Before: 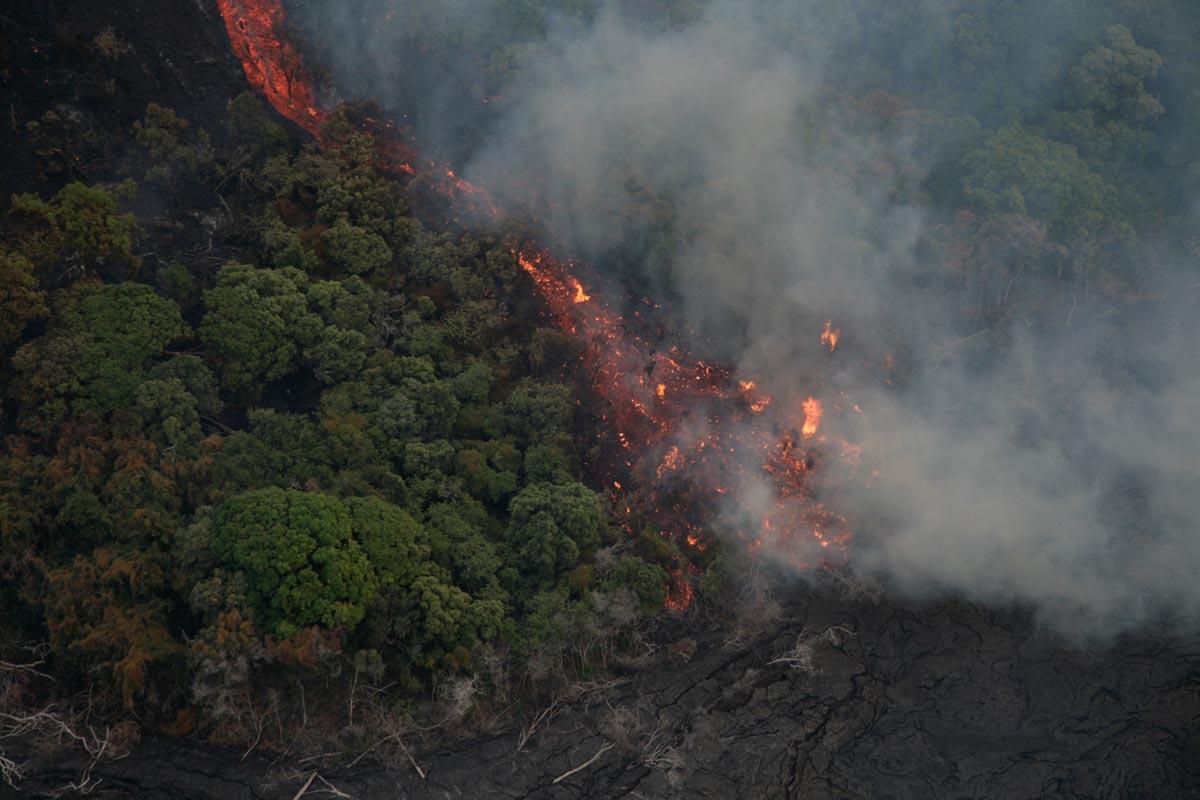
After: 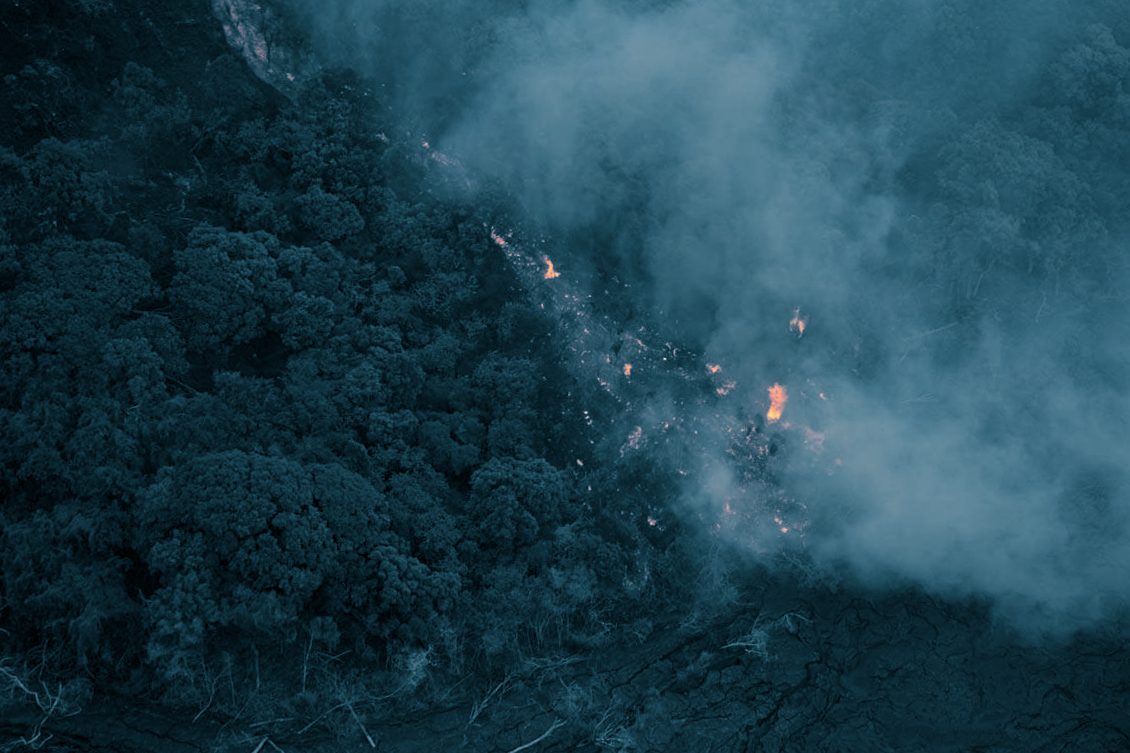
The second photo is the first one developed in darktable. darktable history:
crop and rotate: angle -2.38°
levels: levels [0.016, 0.492, 0.969]
split-toning: shadows › hue 212.4°, balance -70
